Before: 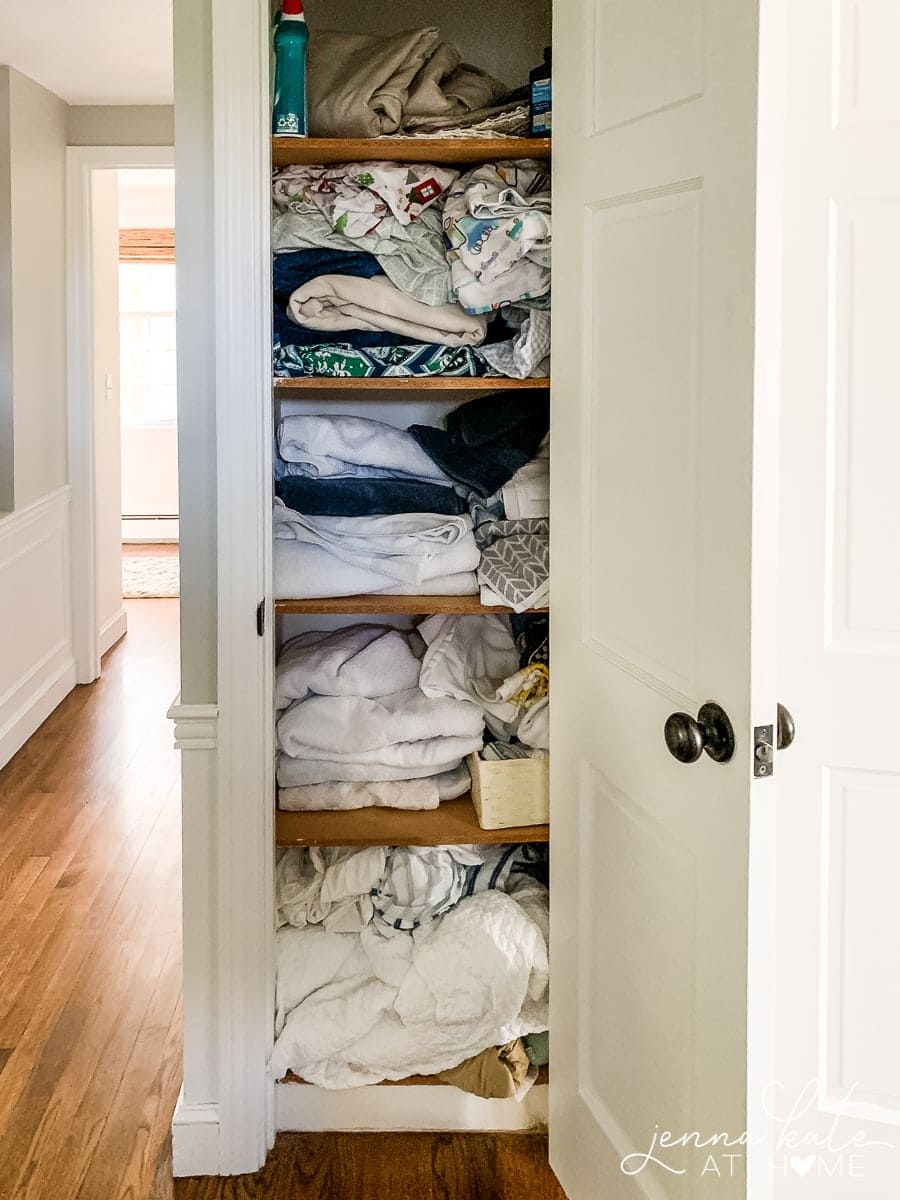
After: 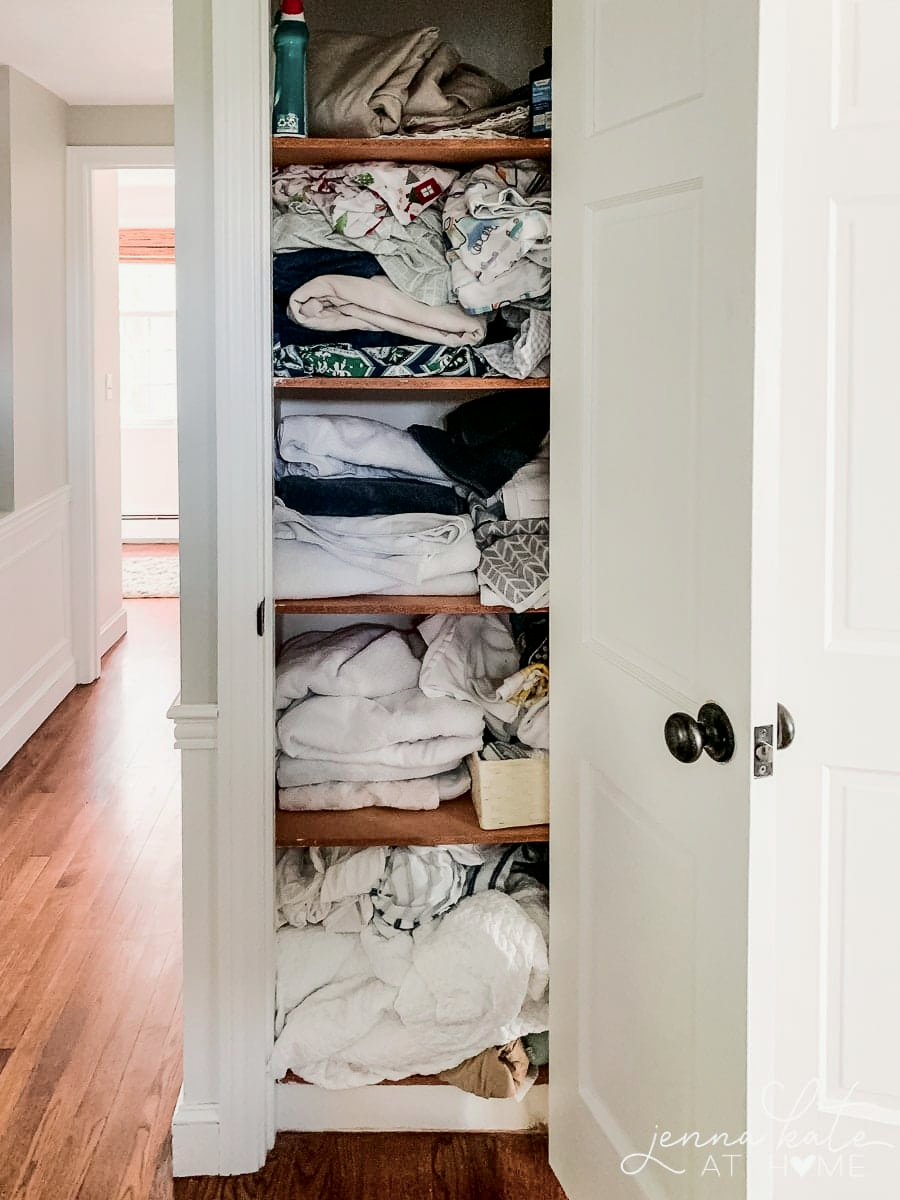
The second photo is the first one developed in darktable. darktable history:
tone curve: curves: ch0 [(0, 0) (0.058, 0.022) (0.265, 0.208) (0.41, 0.417) (0.485, 0.524) (0.638, 0.673) (0.845, 0.828) (0.994, 0.964)]; ch1 [(0, 0) (0.136, 0.146) (0.317, 0.34) (0.382, 0.408) (0.469, 0.482) (0.498, 0.497) (0.557, 0.573) (0.644, 0.643) (0.725, 0.765) (1, 1)]; ch2 [(0, 0) (0.352, 0.403) (0.45, 0.469) (0.502, 0.504) (0.54, 0.524) (0.592, 0.566) (0.638, 0.599) (1, 1)], color space Lab, independent channels, preserve colors none
